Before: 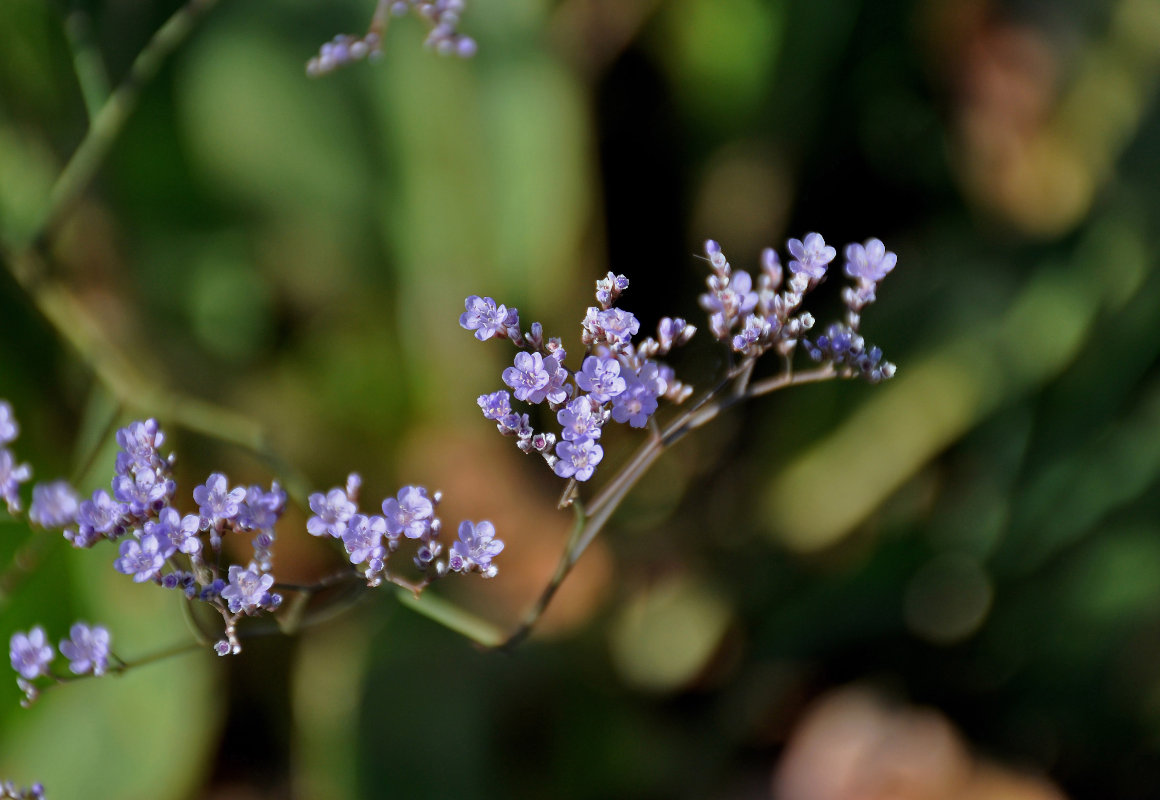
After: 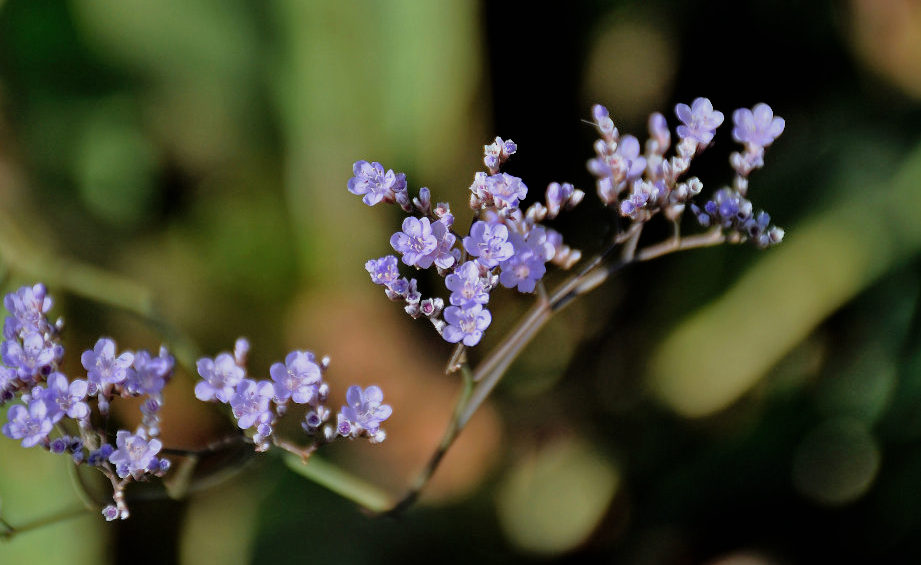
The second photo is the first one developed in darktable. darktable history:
filmic rgb: black relative exposure -8.07 EV, white relative exposure 3 EV, hardness 5.35, contrast 1.25
shadows and highlights: on, module defaults
crop: left 9.712%, top 16.928%, right 10.845%, bottom 12.332%
